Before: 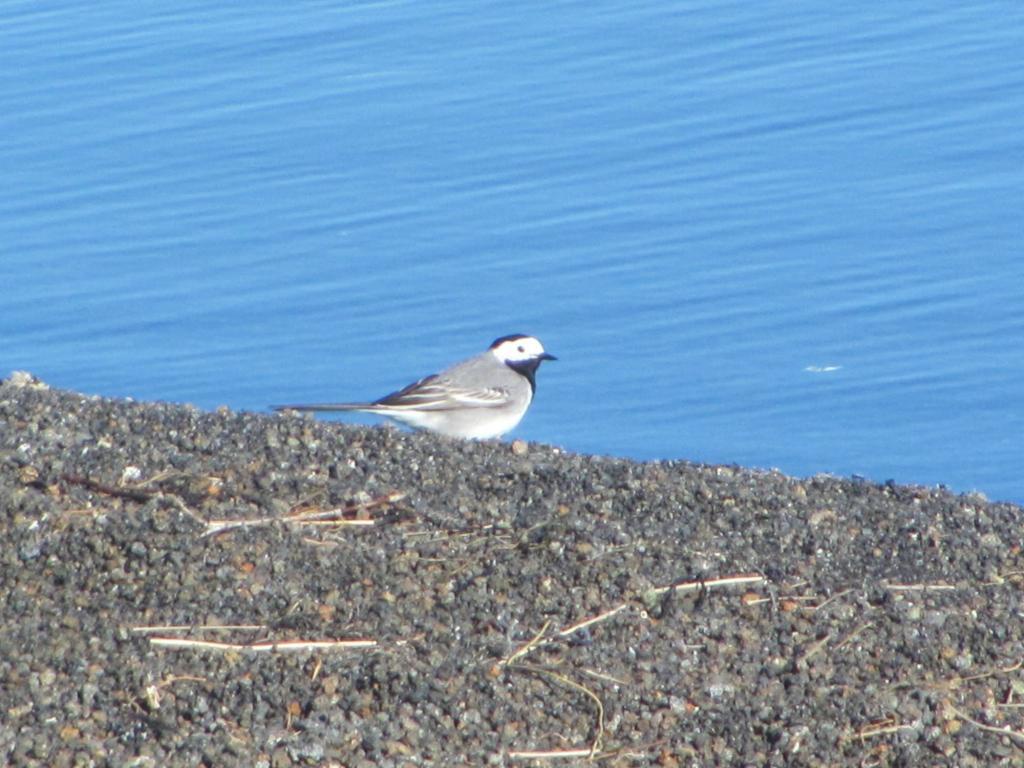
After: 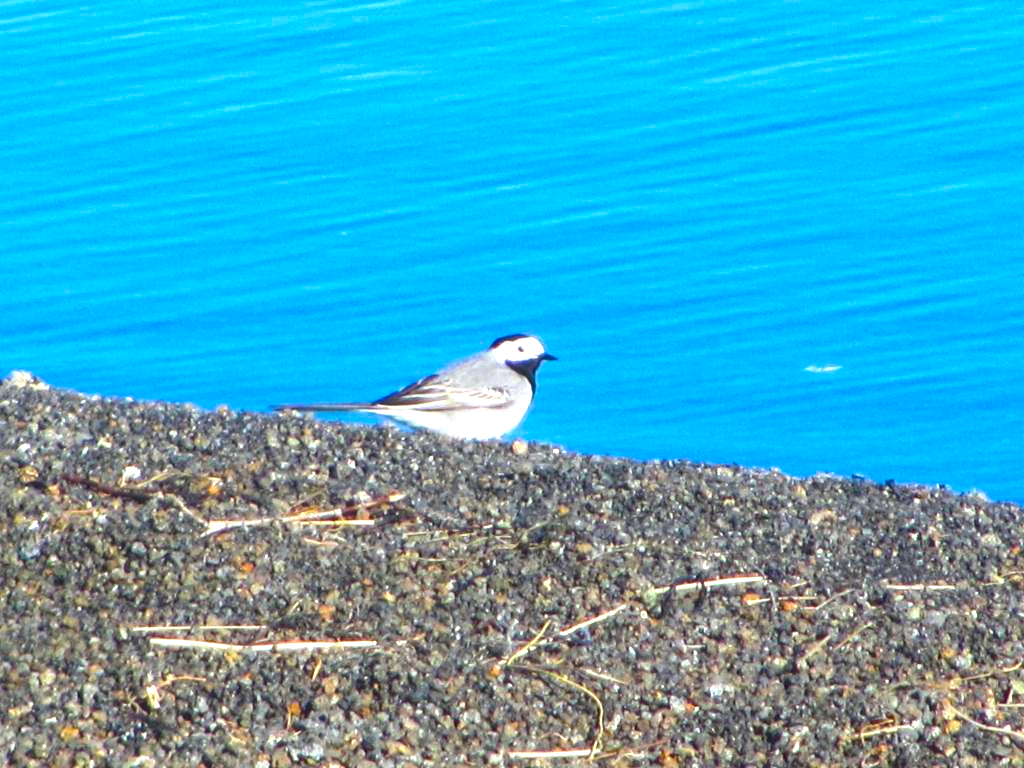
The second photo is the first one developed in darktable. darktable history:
color balance rgb: linear chroma grading › global chroma 9%, perceptual saturation grading › global saturation 36%, perceptual saturation grading › shadows 35%, perceptual brilliance grading › global brilliance 21.21%, perceptual brilliance grading › shadows -35%, global vibrance 21.21%
sharpen: amount 0.2
